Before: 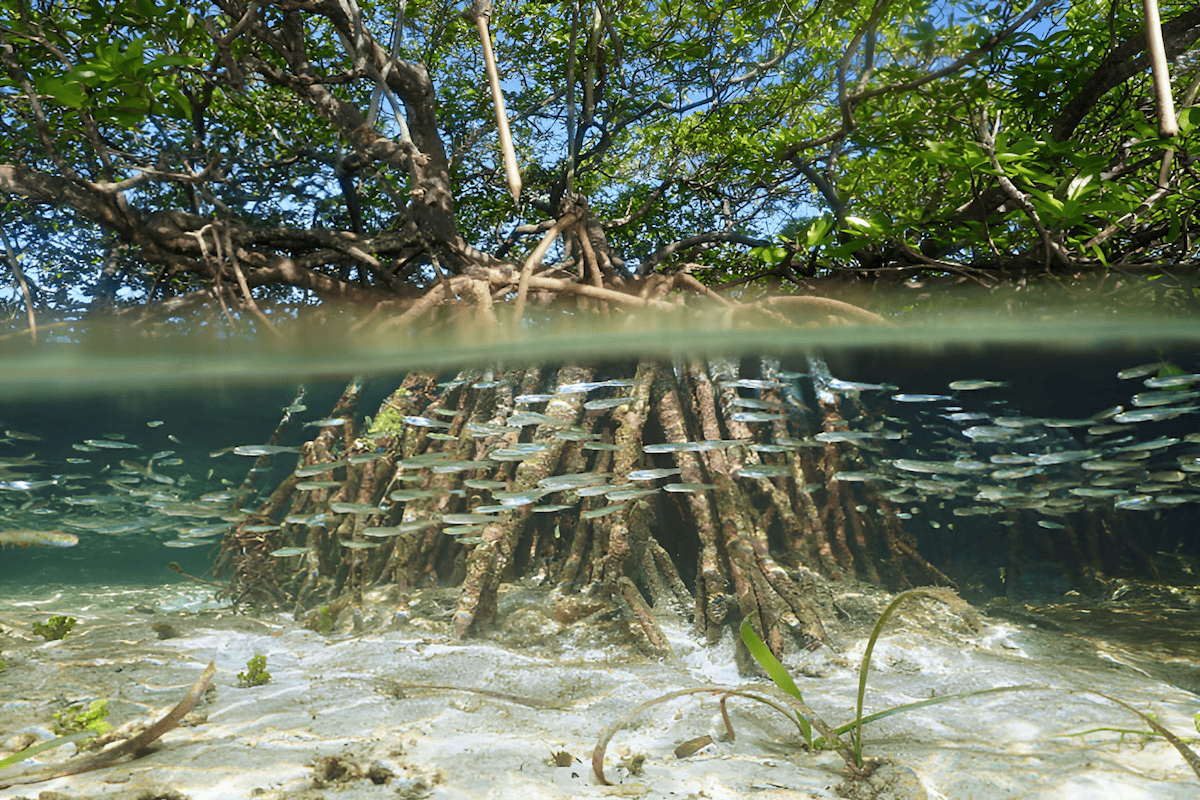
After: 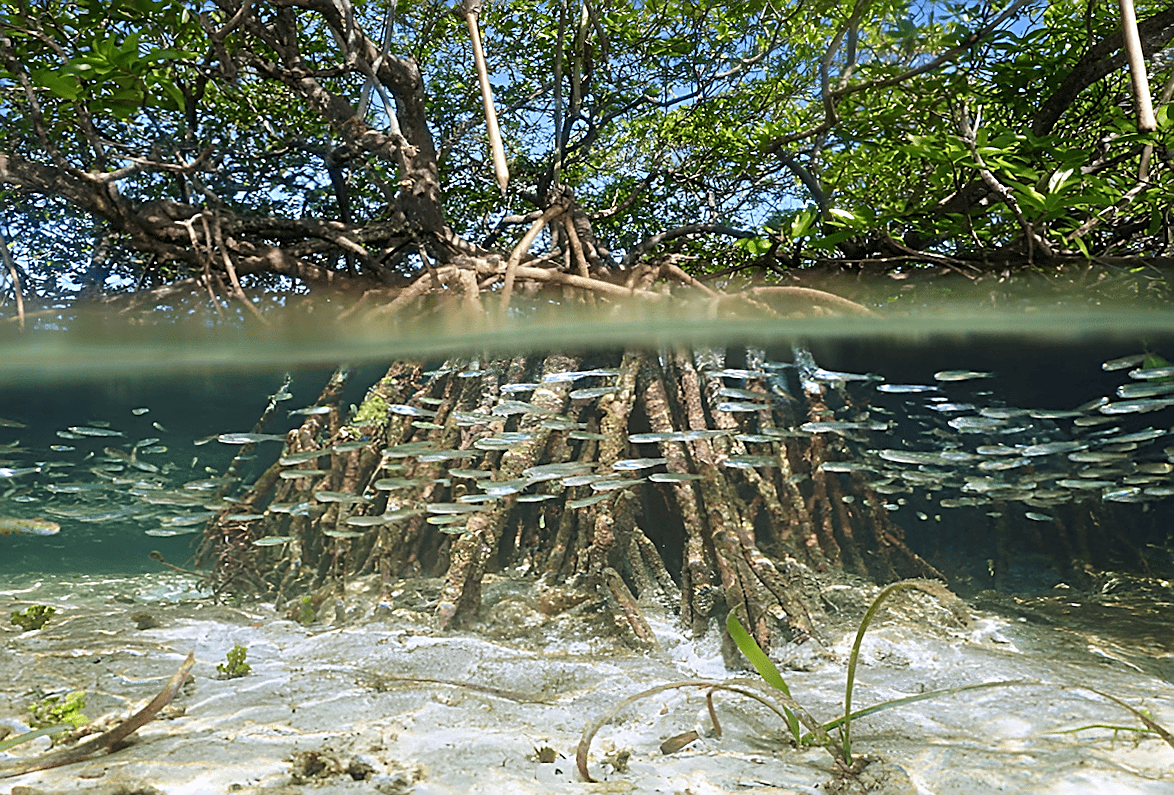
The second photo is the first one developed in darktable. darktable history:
rotate and perspective: rotation 0.226°, lens shift (vertical) -0.042, crop left 0.023, crop right 0.982, crop top 0.006, crop bottom 0.994
white balance: red 1.009, blue 1.027
sharpen: amount 0.901
